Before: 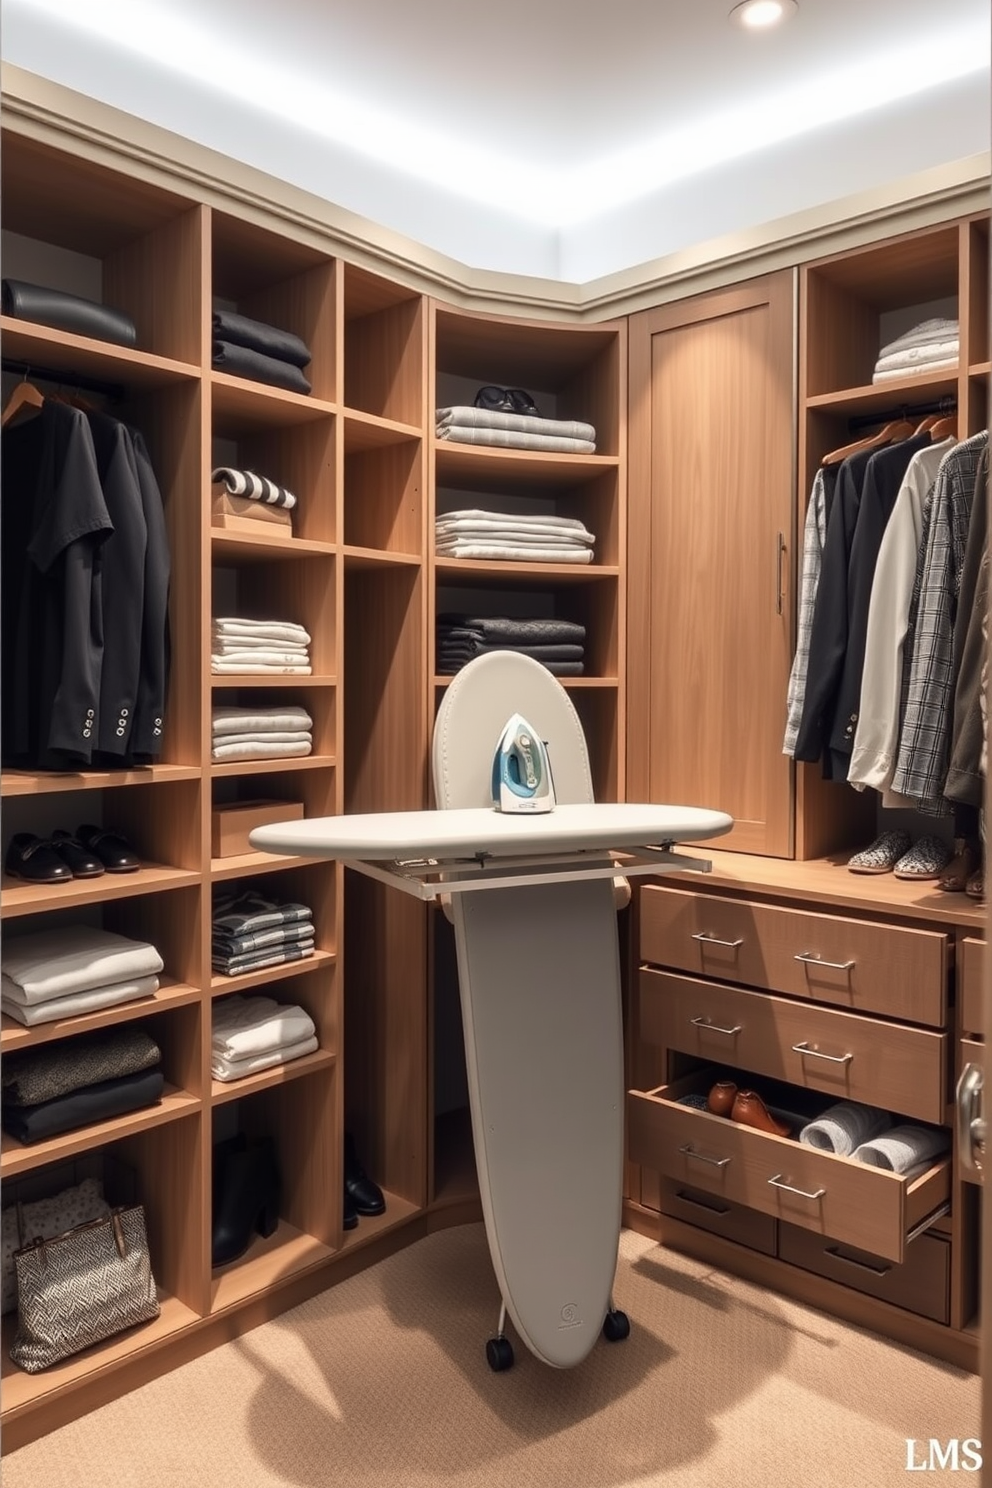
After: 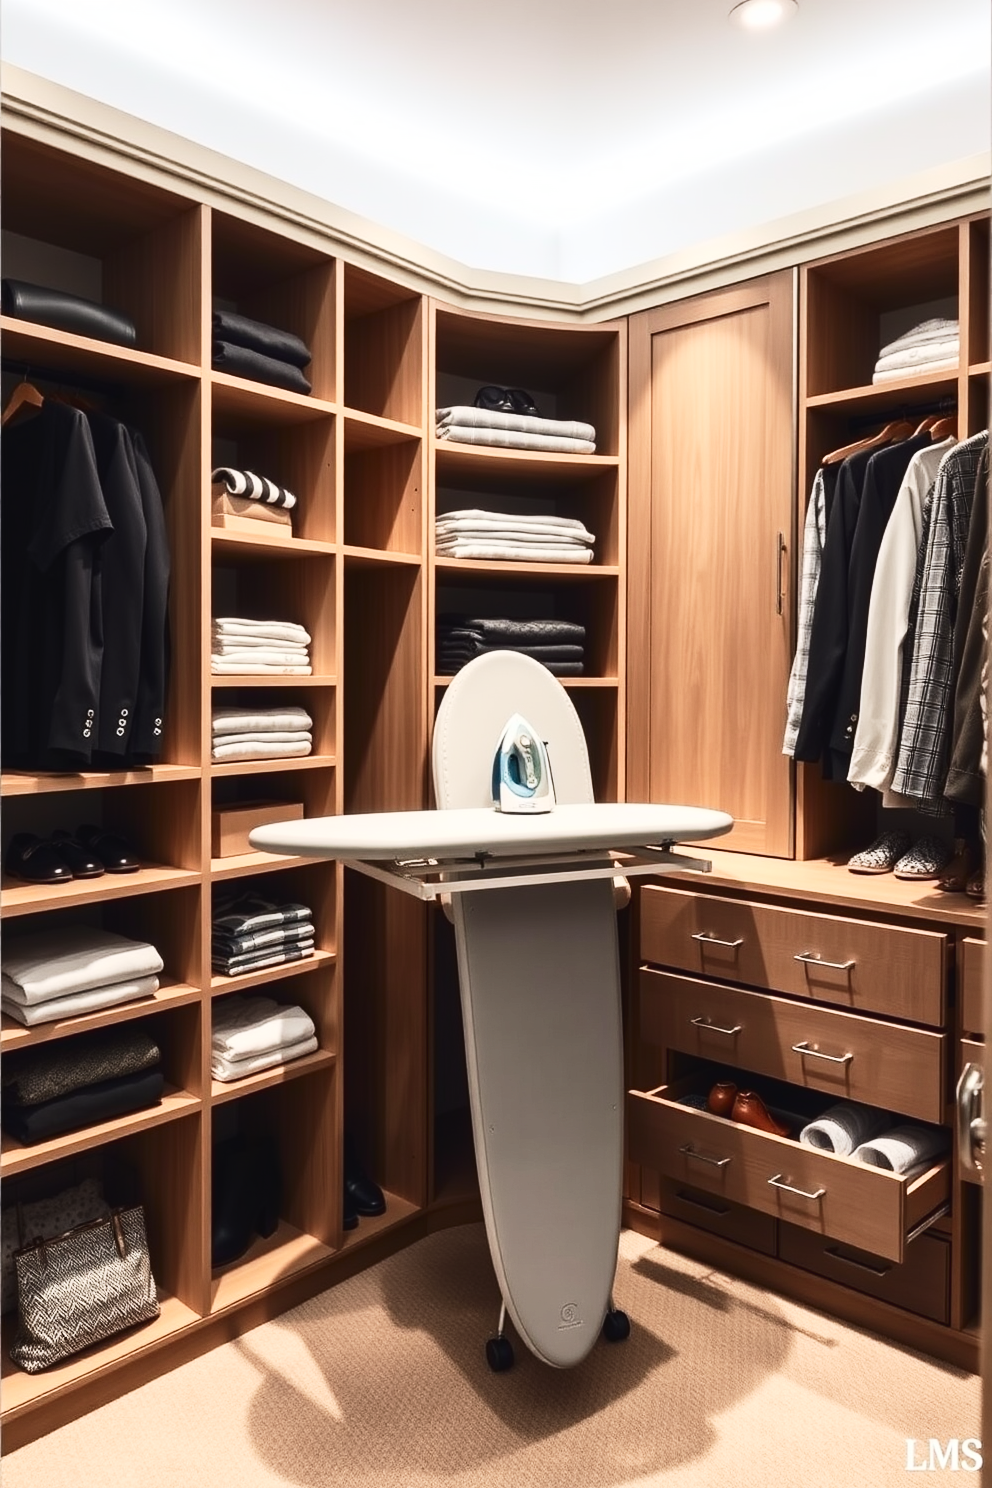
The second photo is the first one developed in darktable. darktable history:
contrast brightness saturation: contrast 0.287
tone curve: curves: ch0 [(0, 0.028) (0.138, 0.156) (0.468, 0.516) (0.754, 0.823) (1, 1)], preserve colors none
